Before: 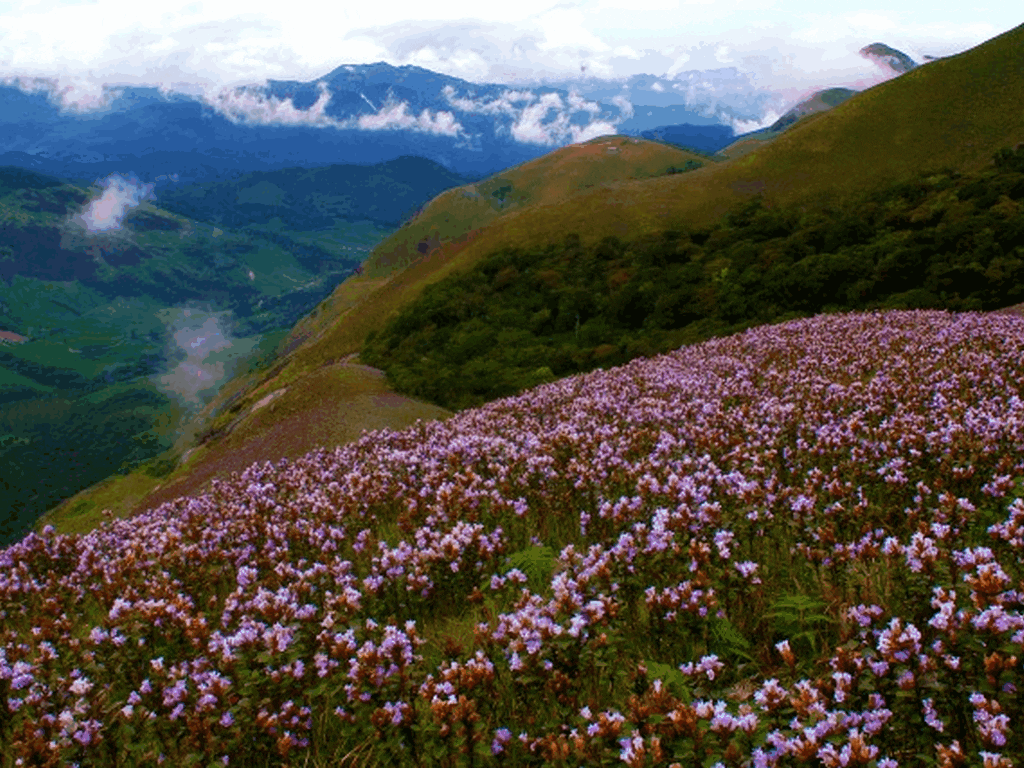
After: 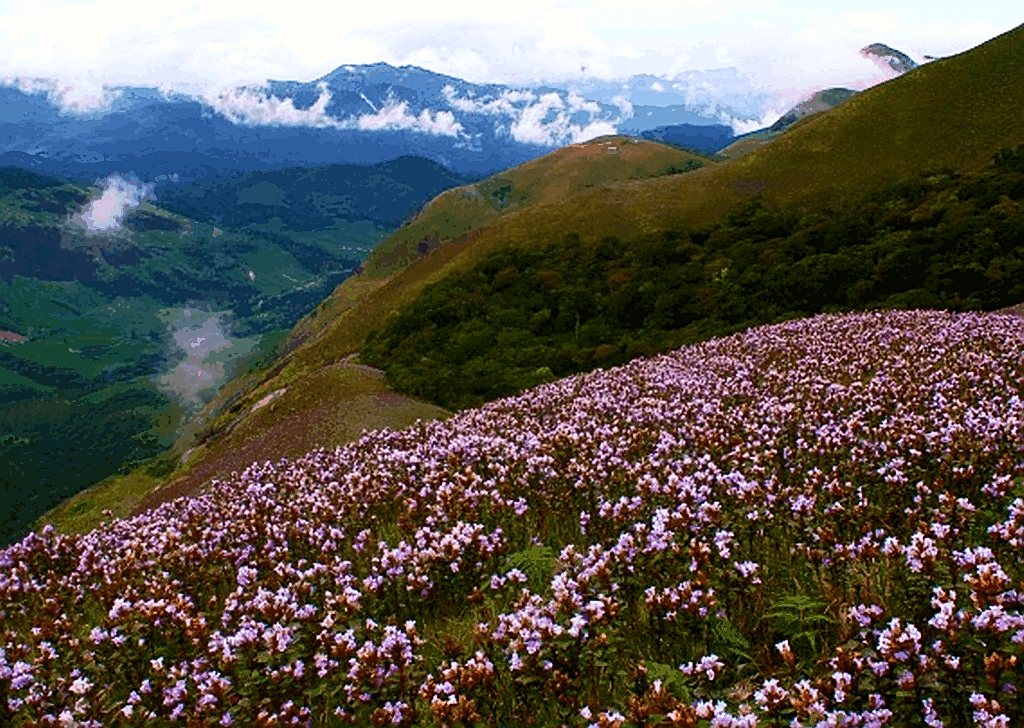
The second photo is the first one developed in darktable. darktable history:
color calibration: x 0.342, y 0.355, temperature 5146 K
contrast brightness saturation: contrast 0.24, brightness 0.09
sharpen: amount 0.75
crop and rotate: top 0%, bottom 5.097%
